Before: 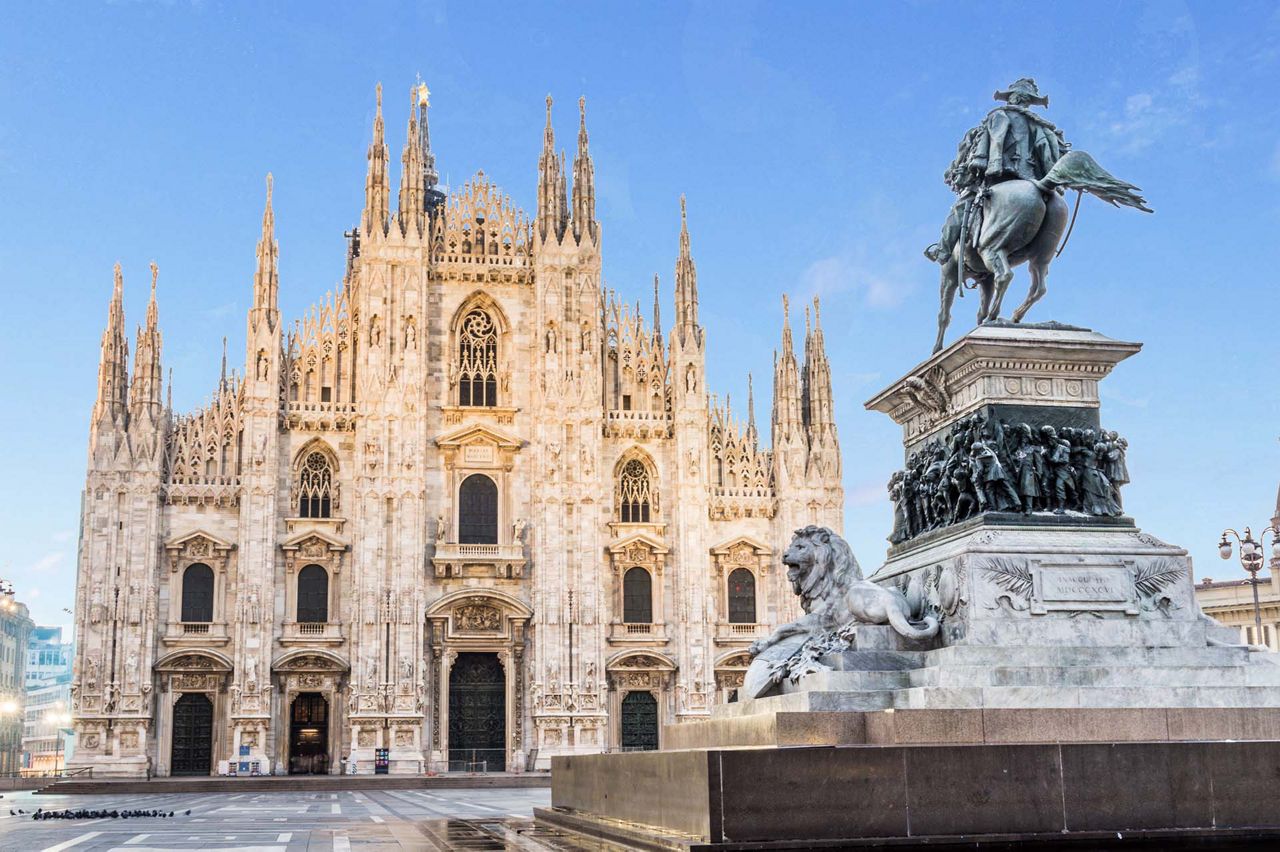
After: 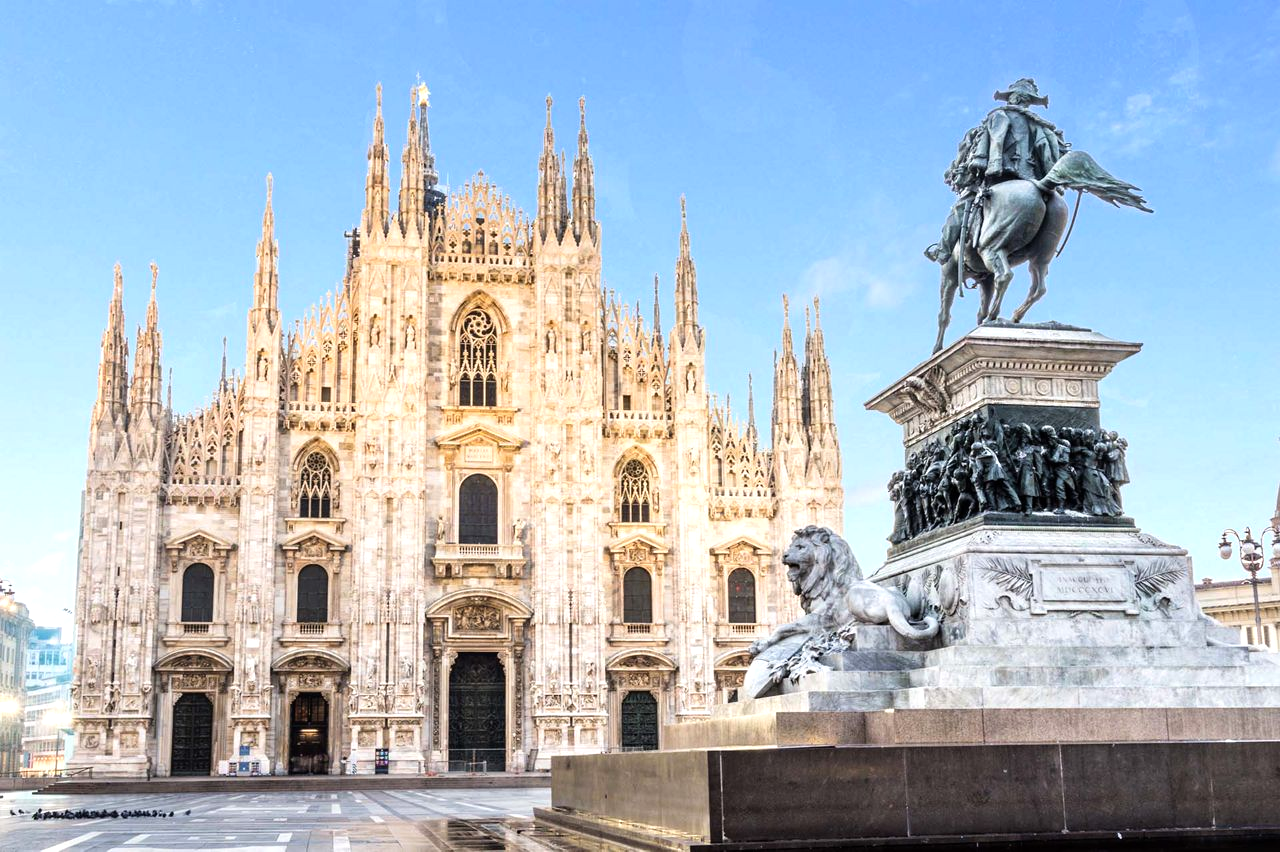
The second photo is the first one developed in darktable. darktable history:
tone equalizer: -8 EV -0.405 EV, -7 EV -0.377 EV, -6 EV -0.34 EV, -5 EV -0.229 EV, -3 EV 0.199 EV, -2 EV 0.348 EV, -1 EV 0.401 EV, +0 EV 0.393 EV, mask exposure compensation -0.491 EV
